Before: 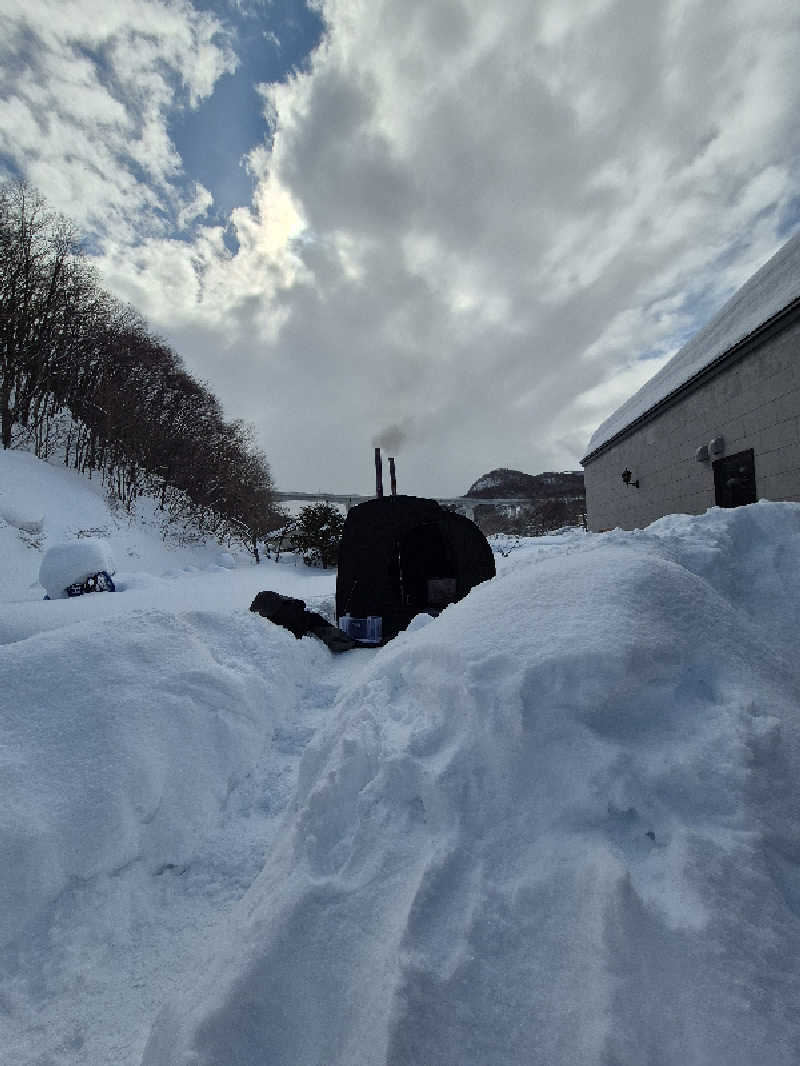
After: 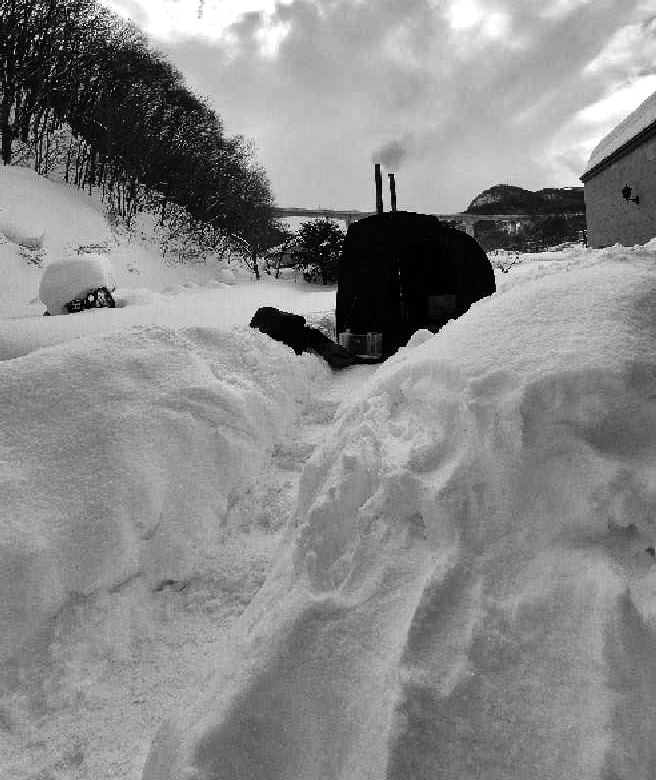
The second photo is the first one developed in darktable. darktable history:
shadows and highlights: soften with gaussian
crop: top 26.66%, right 17.967%
color zones: curves: ch0 [(0, 0.65) (0.096, 0.644) (0.221, 0.539) (0.429, 0.5) (0.571, 0.5) (0.714, 0.5) (0.857, 0.5) (1, 0.65)]; ch1 [(0, 0.5) (0.143, 0.5) (0.257, -0.002) (0.429, 0.04) (0.571, -0.001) (0.714, -0.015) (0.857, 0.024) (1, 0.5)]
tone equalizer: -8 EV -0.751 EV, -7 EV -0.719 EV, -6 EV -0.617 EV, -5 EV -0.396 EV, -3 EV 0.389 EV, -2 EV 0.6 EV, -1 EV 0.7 EV, +0 EV 0.722 EV, edges refinement/feathering 500, mask exposure compensation -1.57 EV, preserve details no
